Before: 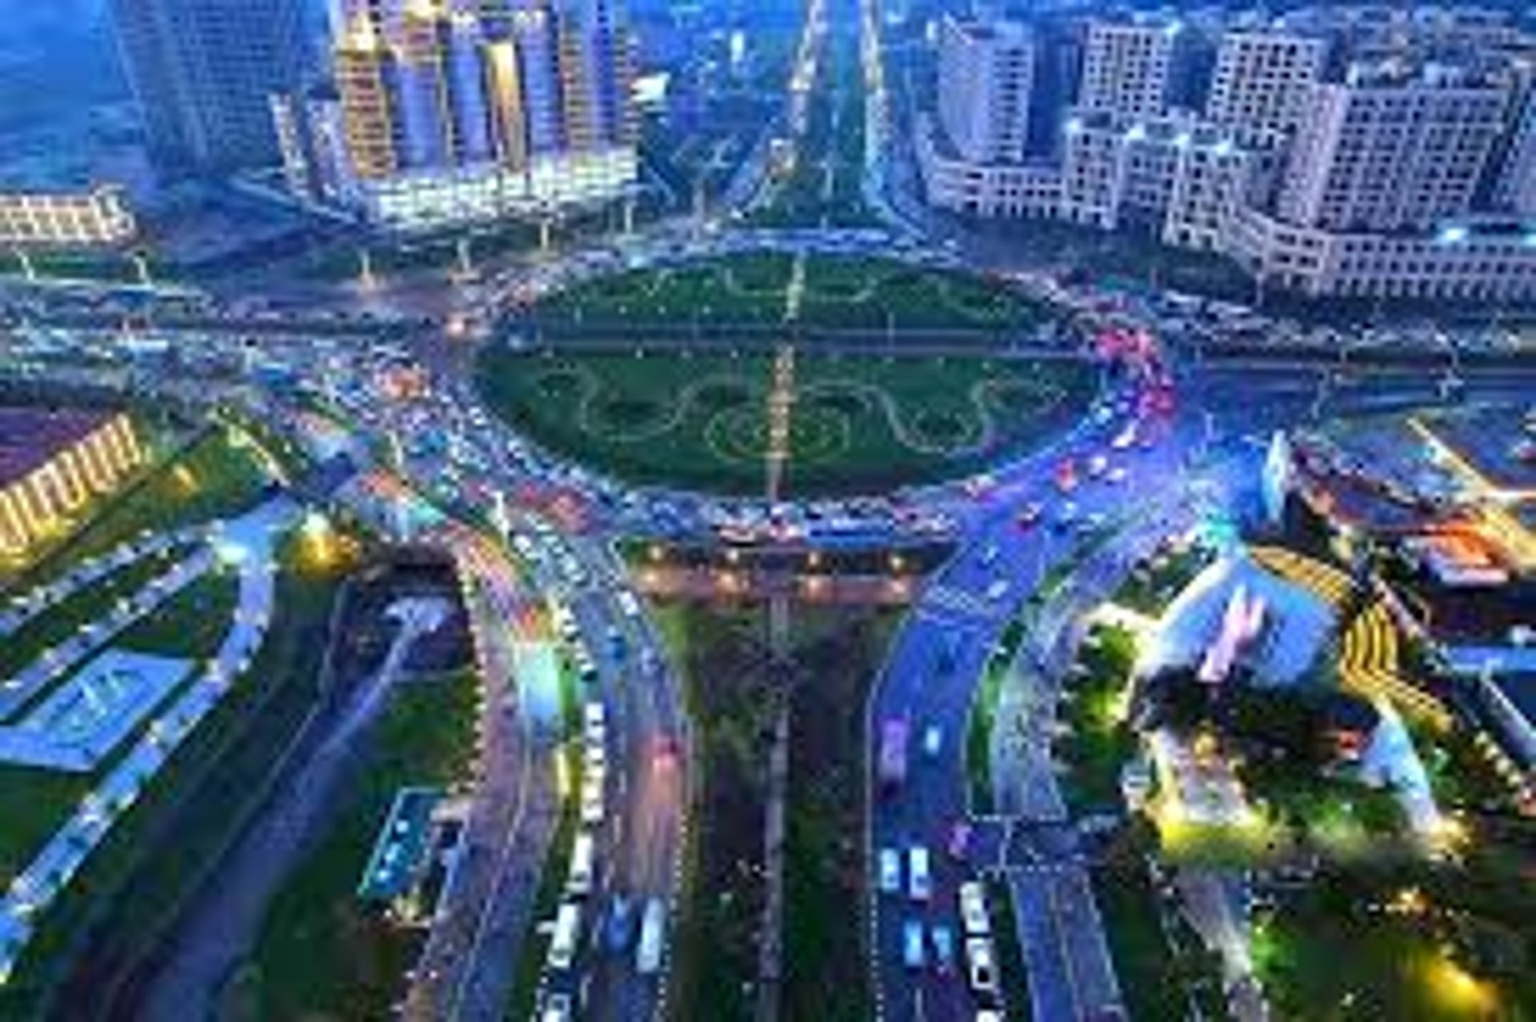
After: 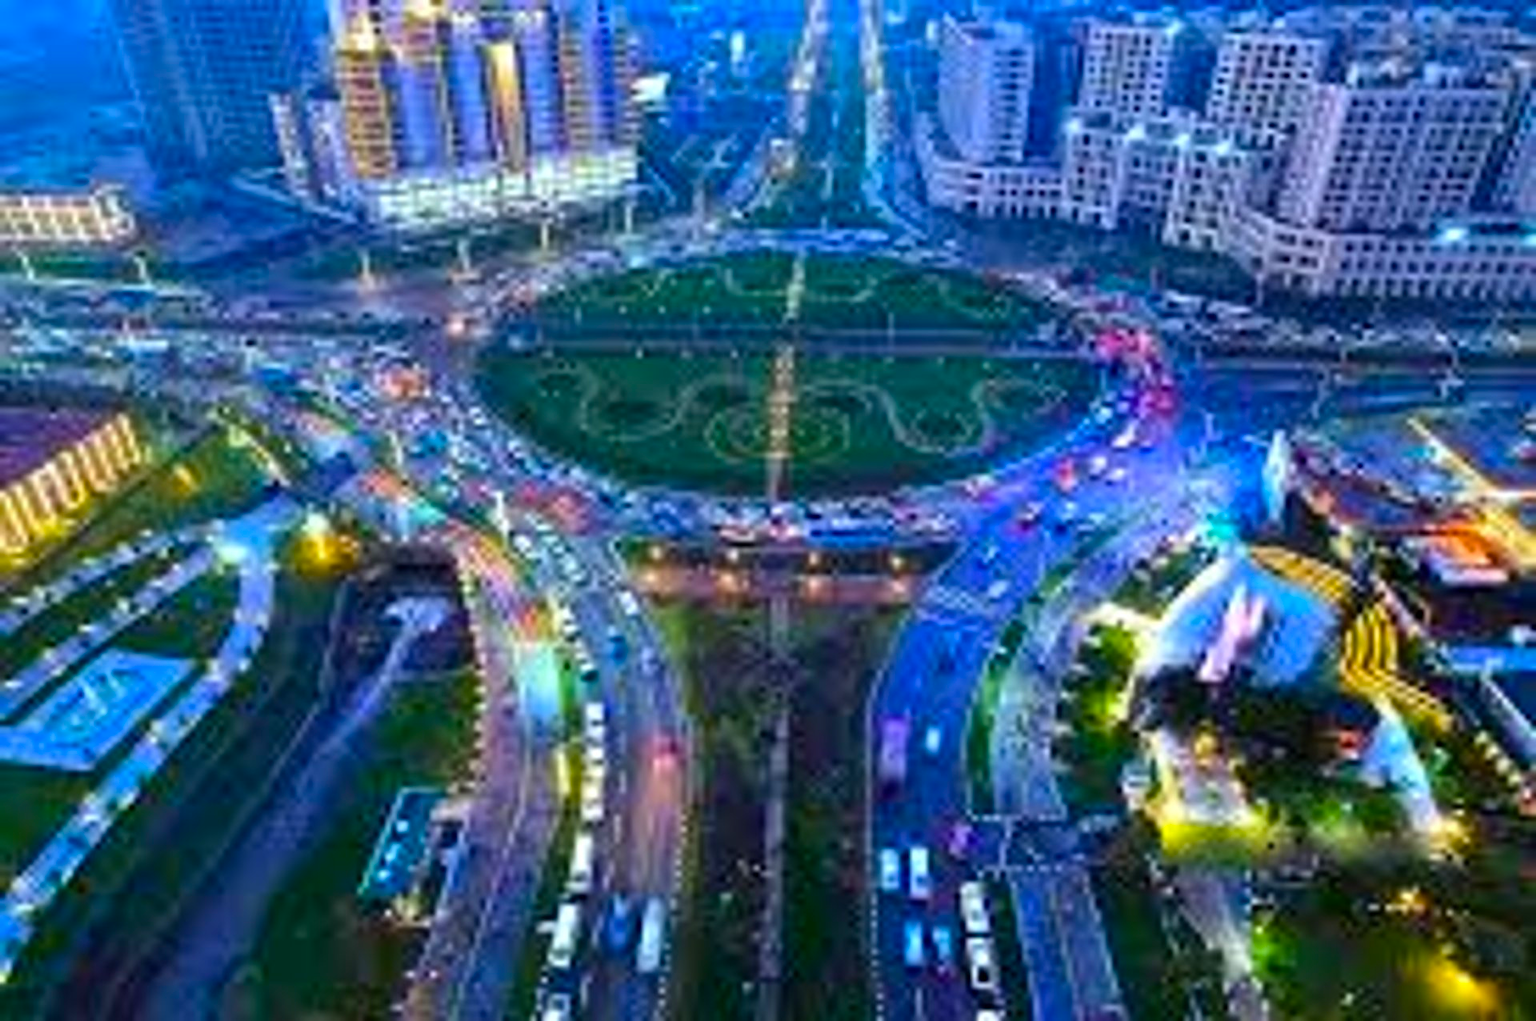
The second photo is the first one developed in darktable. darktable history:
color balance rgb: perceptual saturation grading › global saturation 14.81%, global vibrance 30.205%
